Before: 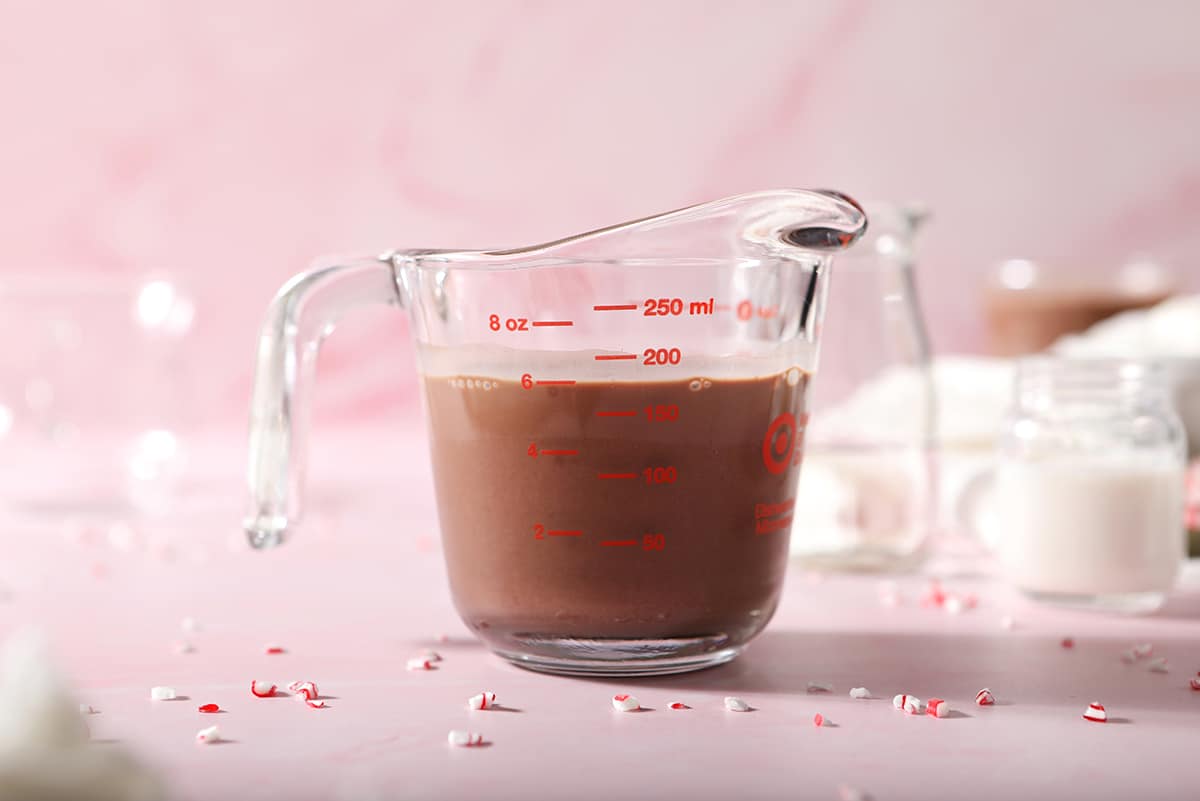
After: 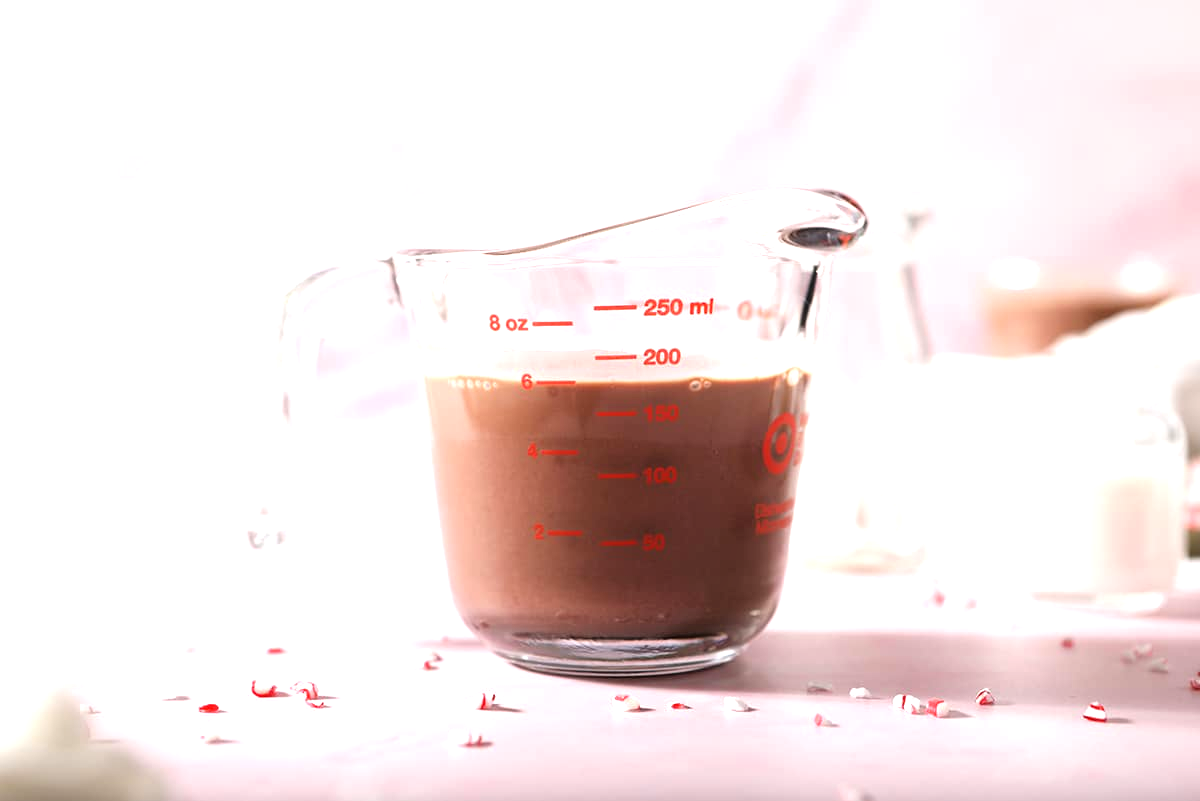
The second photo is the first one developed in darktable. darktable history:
tone equalizer: -8 EV -0.771 EV, -7 EV -0.732 EV, -6 EV -0.579 EV, -5 EV -0.365 EV, -3 EV 0.397 EV, -2 EV 0.6 EV, -1 EV 0.687 EV, +0 EV 0.774 EV
